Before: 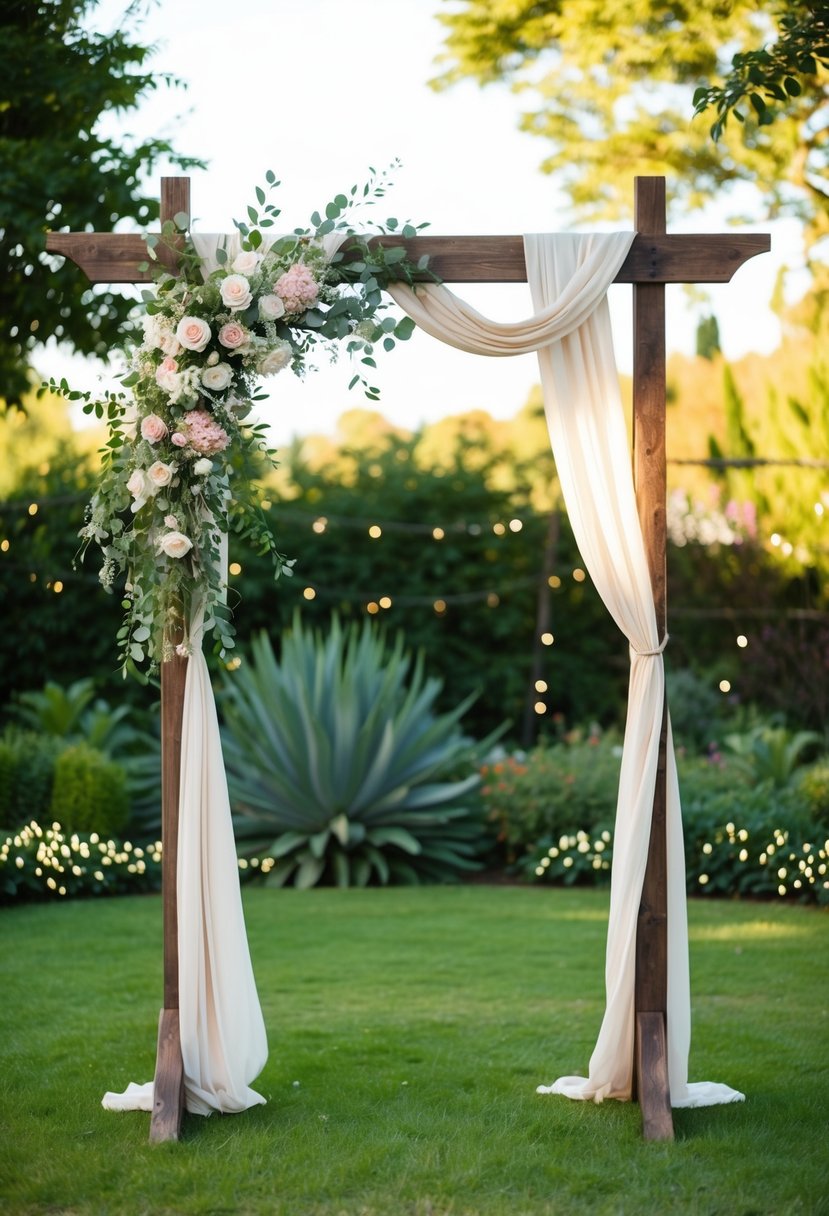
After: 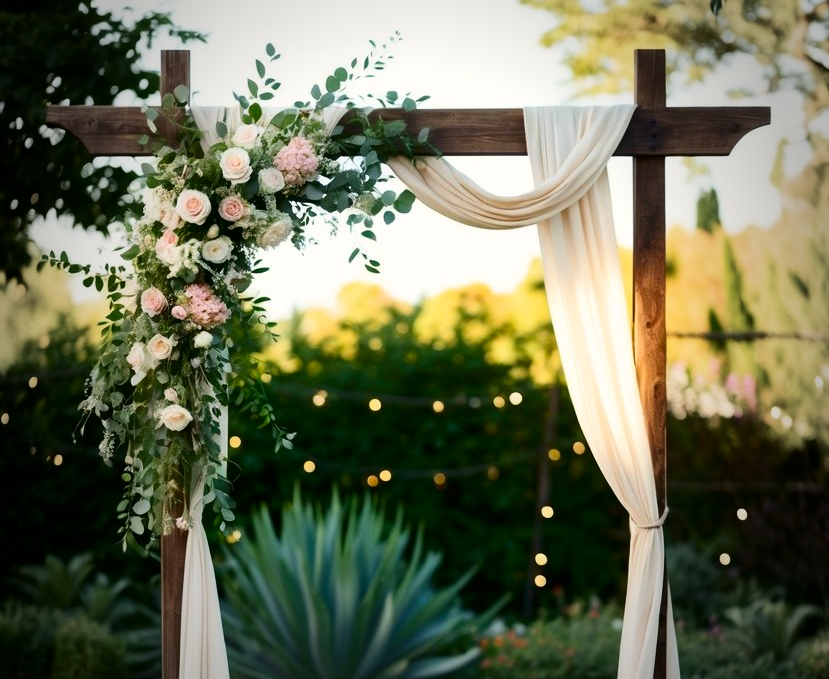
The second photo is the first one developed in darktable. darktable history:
vignetting: fall-off start 64.54%, width/height ratio 0.879
crop and rotate: top 10.479%, bottom 33.615%
contrast brightness saturation: contrast 0.186, brightness -0.103, saturation 0.212
color correction: highlights b* 3.05
